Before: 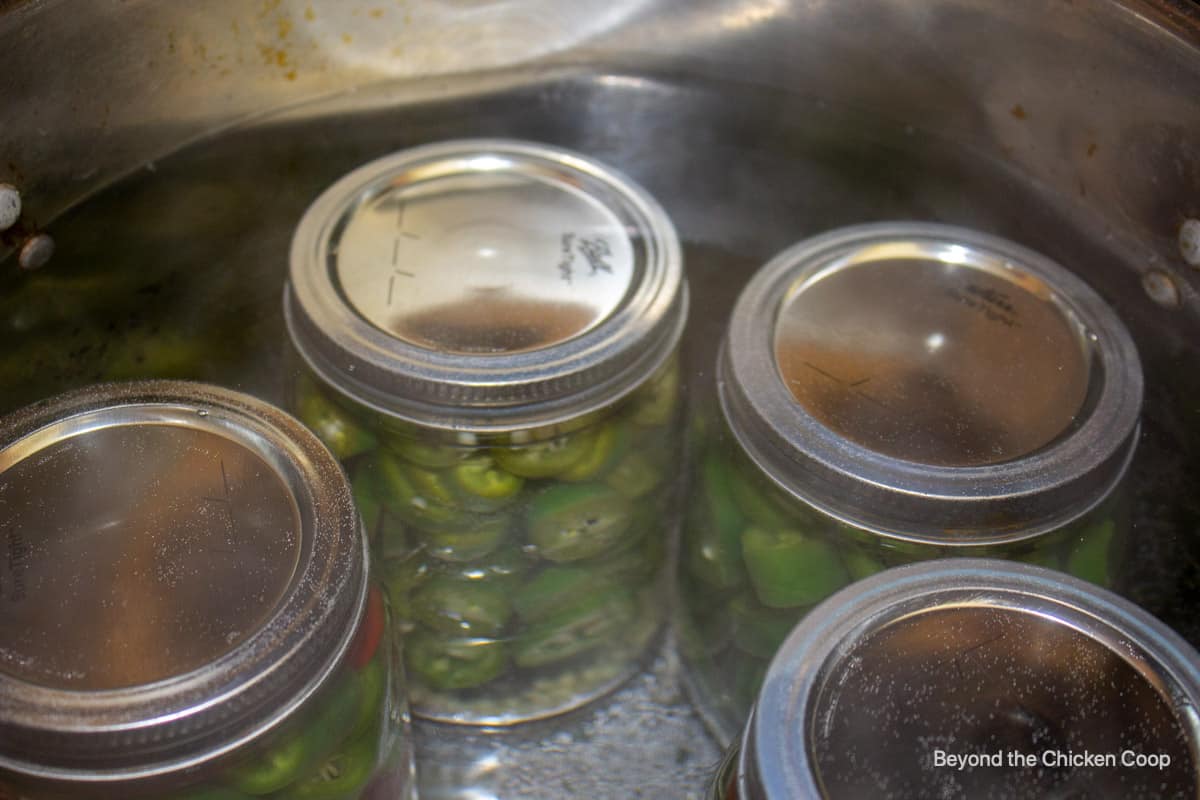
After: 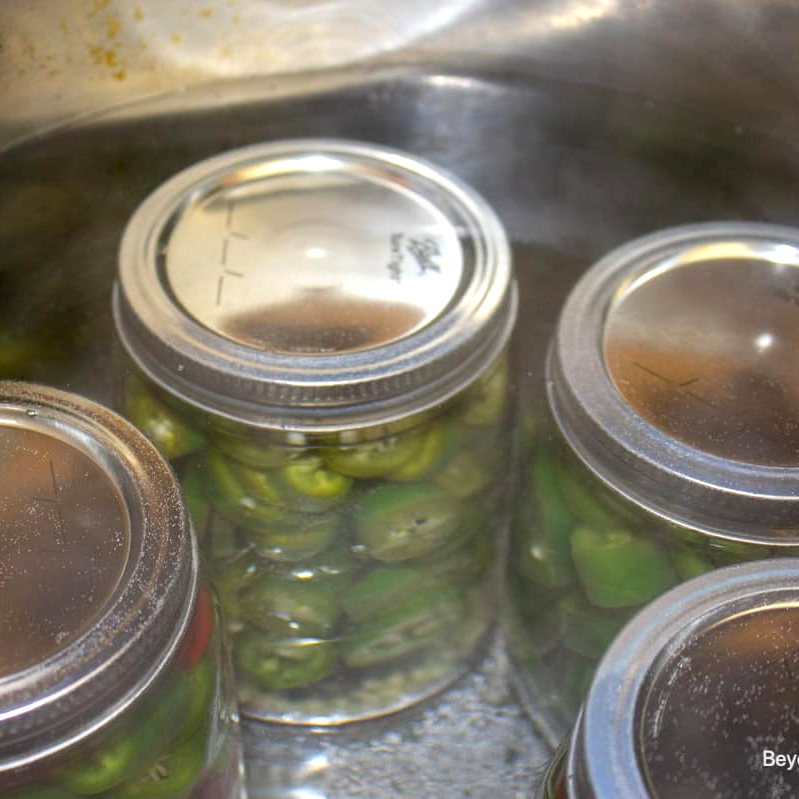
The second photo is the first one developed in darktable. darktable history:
crop and rotate: left 14.332%, right 19.039%
exposure: black level correction 0.001, exposure 0.5 EV, compensate highlight preservation false
